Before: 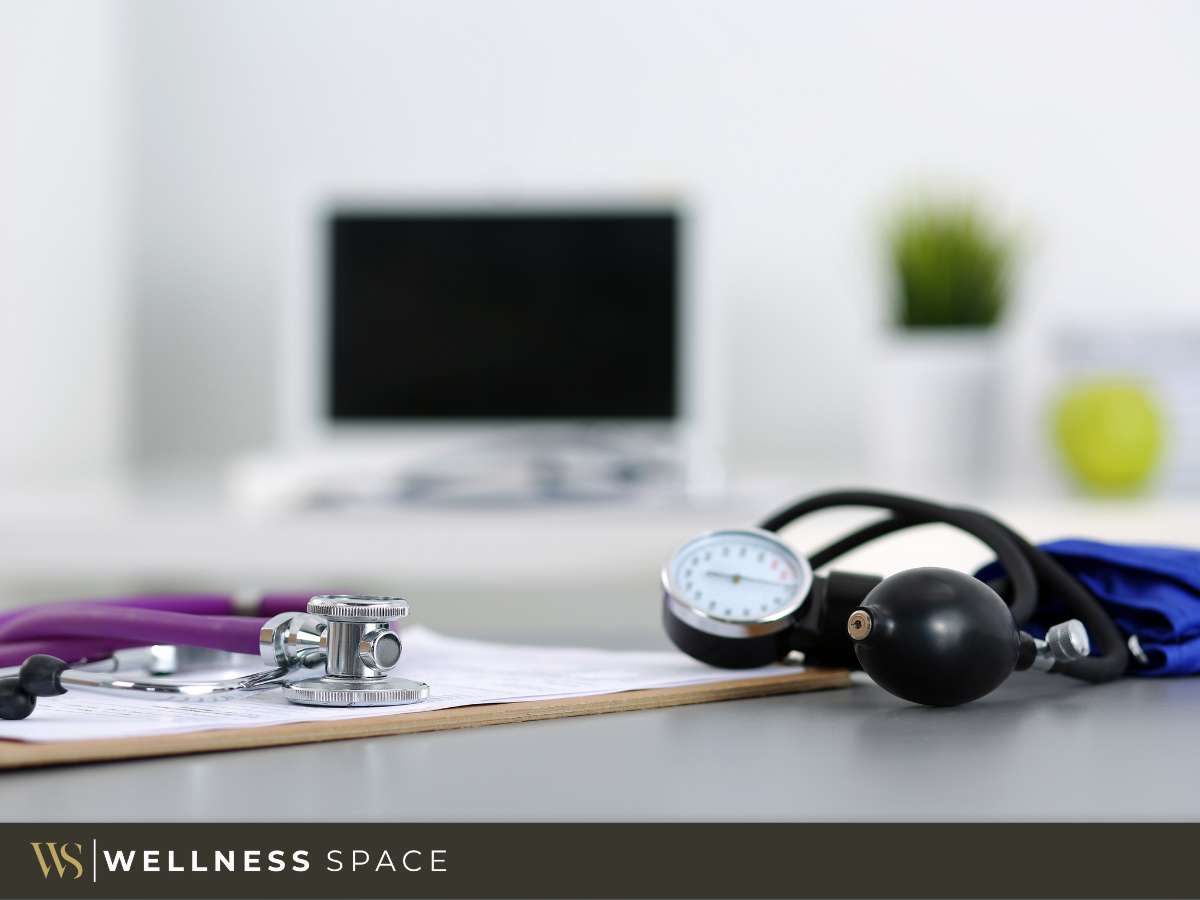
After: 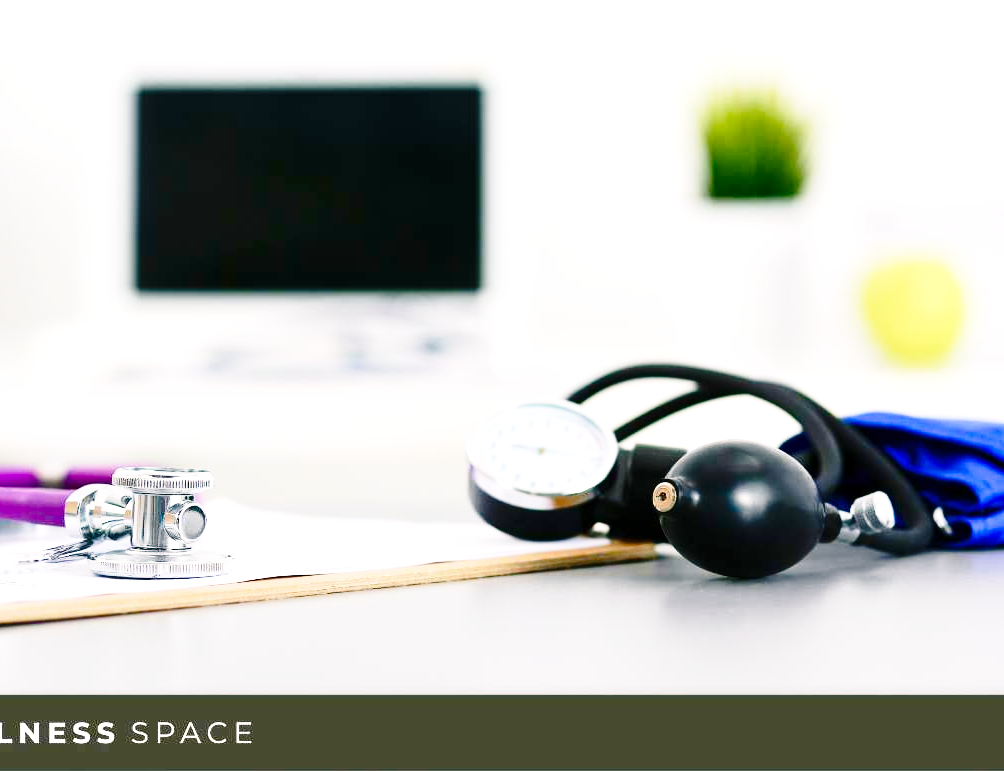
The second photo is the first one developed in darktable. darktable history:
color balance rgb: shadows lift › chroma 2.027%, shadows lift › hue 183.51°, highlights gain › chroma 1.745%, highlights gain › hue 55.82°, perceptual saturation grading › global saturation 0.703%, perceptual saturation grading › highlights -14.895%, perceptual saturation grading › shadows 24.976%
base curve: curves: ch0 [(0, 0) (0.028, 0.03) (0.121, 0.232) (0.46, 0.748) (0.859, 0.968) (1, 1)], preserve colors none
crop: left 16.316%, top 14.325%
contrast brightness saturation: contrast 0.152, brightness -0.013, saturation 0.097
exposure: exposure 0.602 EV, compensate exposure bias true, compensate highlight preservation false
